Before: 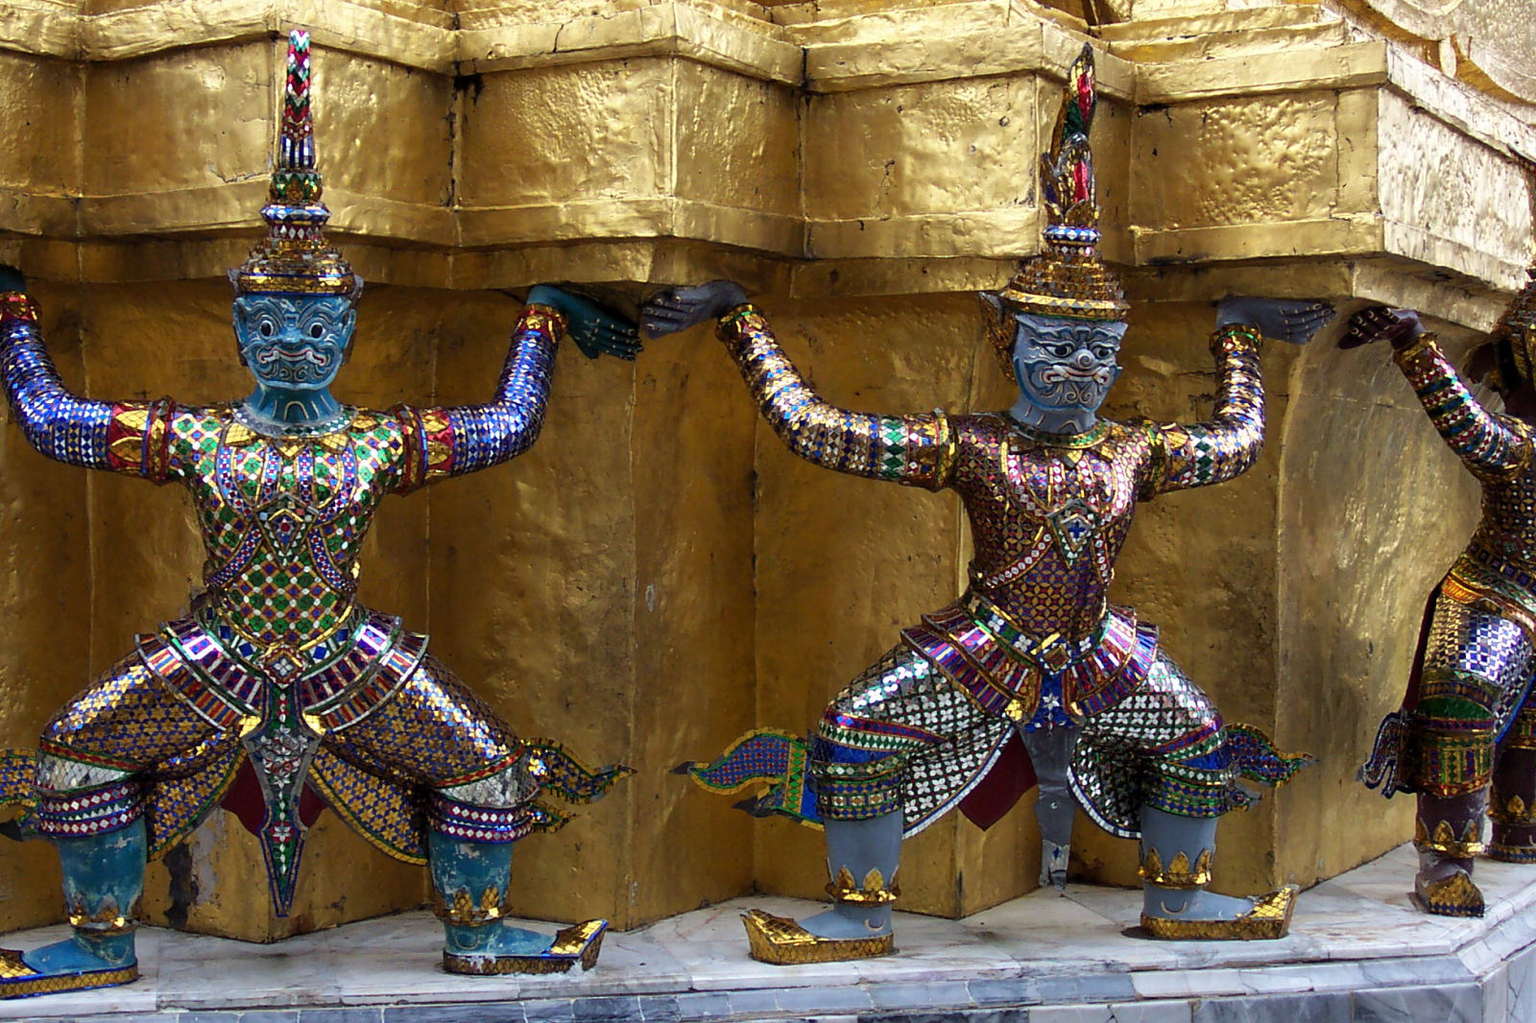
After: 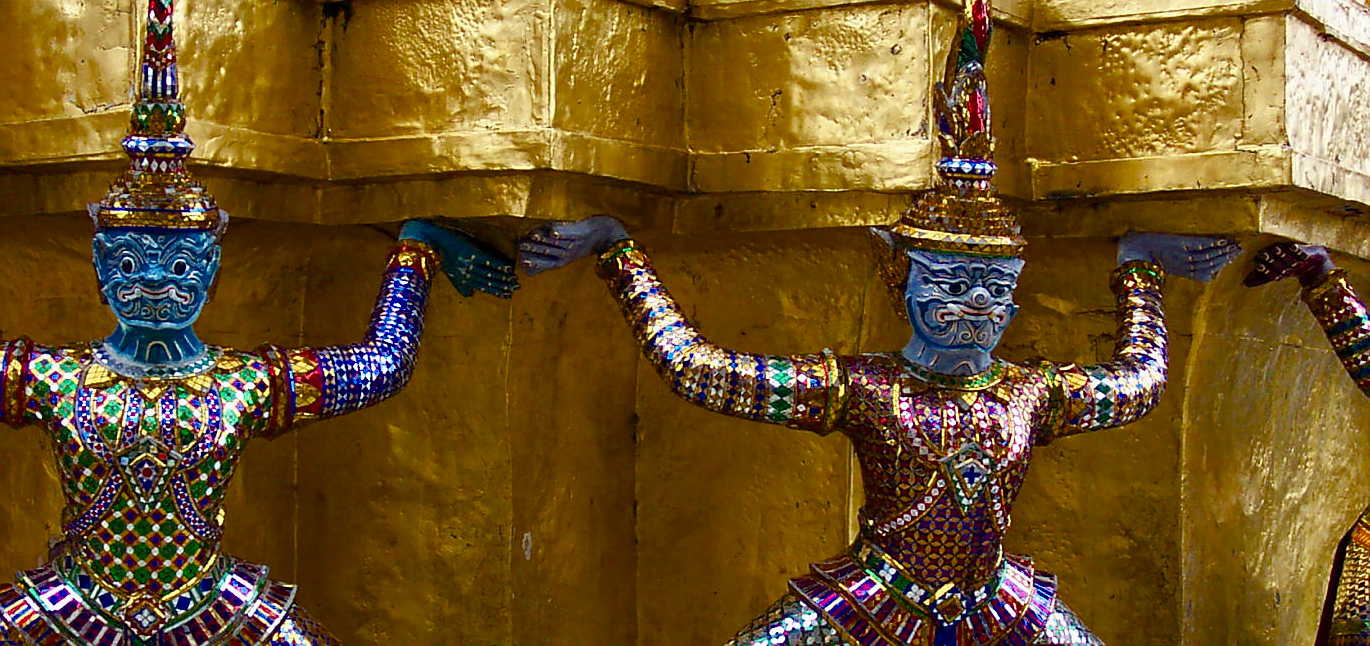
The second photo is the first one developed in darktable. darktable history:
sharpen: radius 0.971, amount 0.616
crop and rotate: left 9.416%, top 7.235%, right 4.902%, bottom 32.076%
color balance rgb: perceptual saturation grading › global saturation 23.707%, perceptual saturation grading › highlights -23.629%, perceptual saturation grading › mid-tones 24.365%, perceptual saturation grading › shadows 39.493%, perceptual brilliance grading › global brilliance 11.77%, global vibrance -7.273%, contrast -12.748%, saturation formula JzAzBz (2021)
